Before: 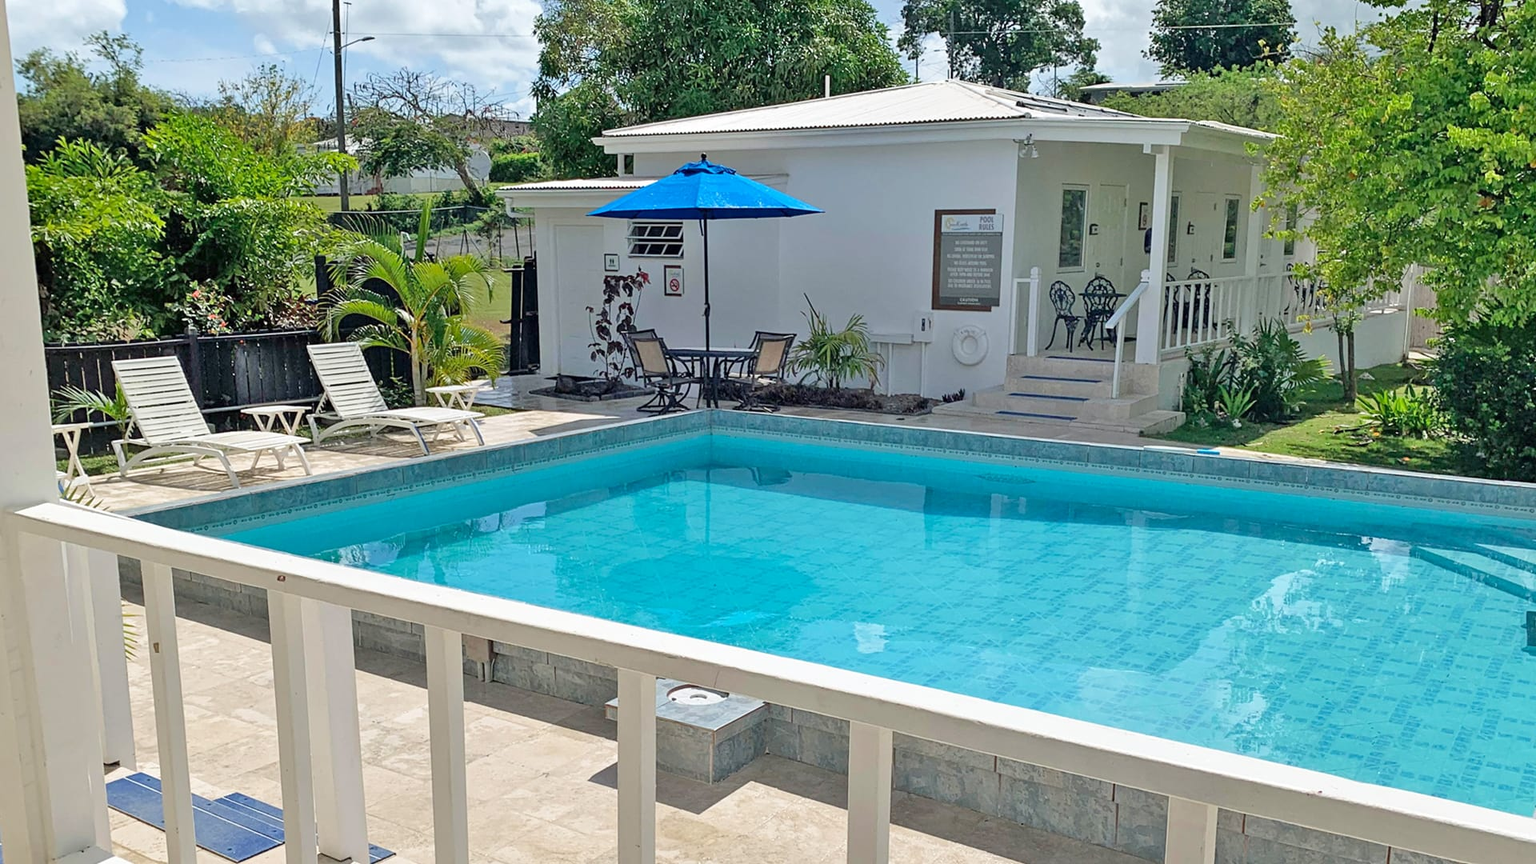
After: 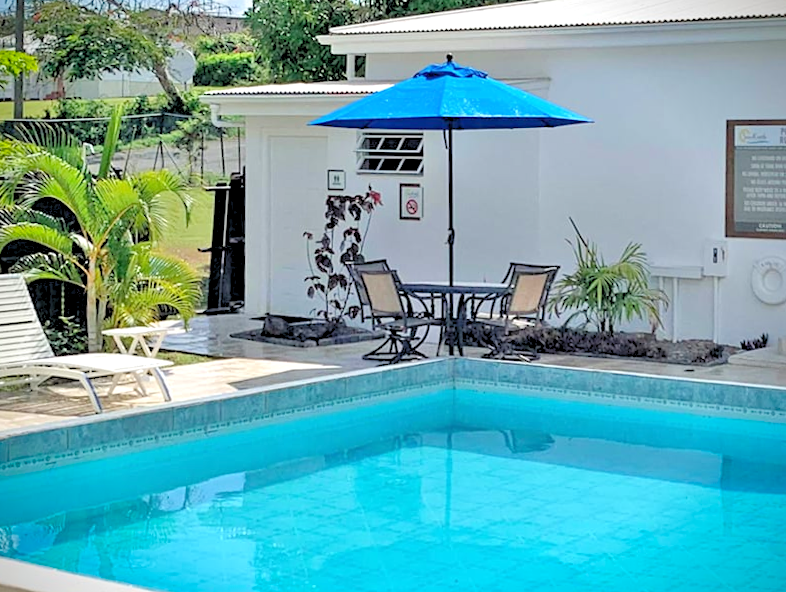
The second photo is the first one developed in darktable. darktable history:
vignetting: fall-off start 88.53%, fall-off radius 44.2%, saturation 0.376, width/height ratio 1.161
rotate and perspective: rotation 0.215°, lens shift (vertical) -0.139, crop left 0.069, crop right 0.939, crop top 0.002, crop bottom 0.996
exposure: black level correction 0, exposure 0.7 EV, compensate exposure bias true, compensate highlight preservation false
rgb levels: preserve colors sum RGB, levels [[0.038, 0.433, 0.934], [0, 0.5, 1], [0, 0.5, 1]]
crop: left 20.248%, top 10.86%, right 35.675%, bottom 34.321%
